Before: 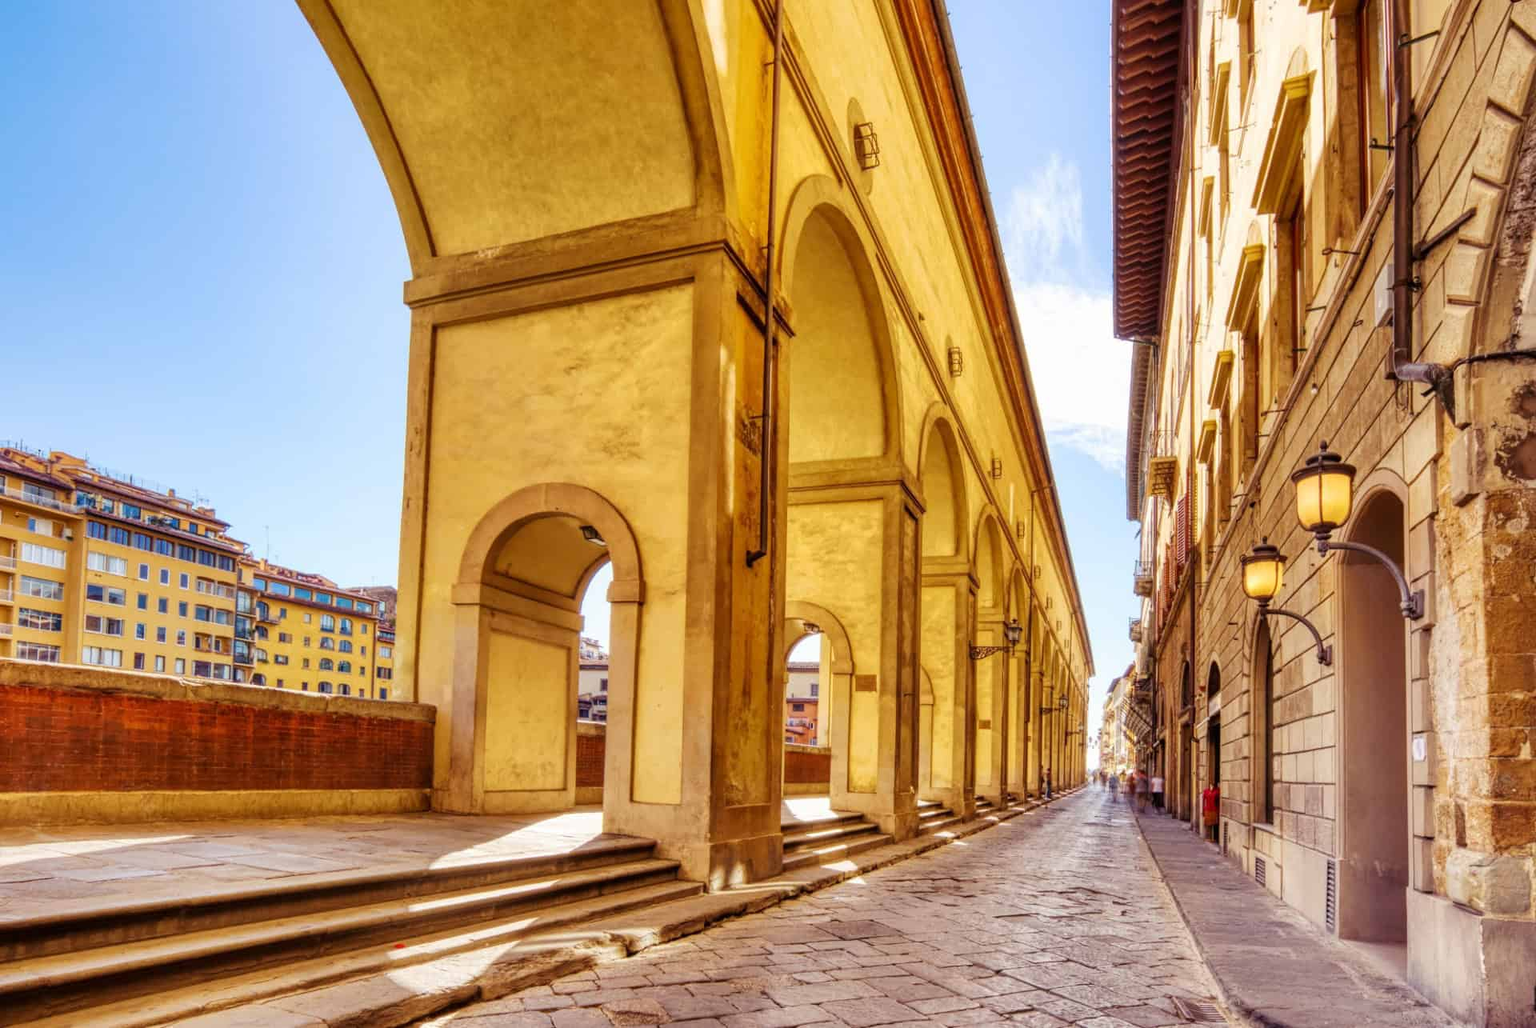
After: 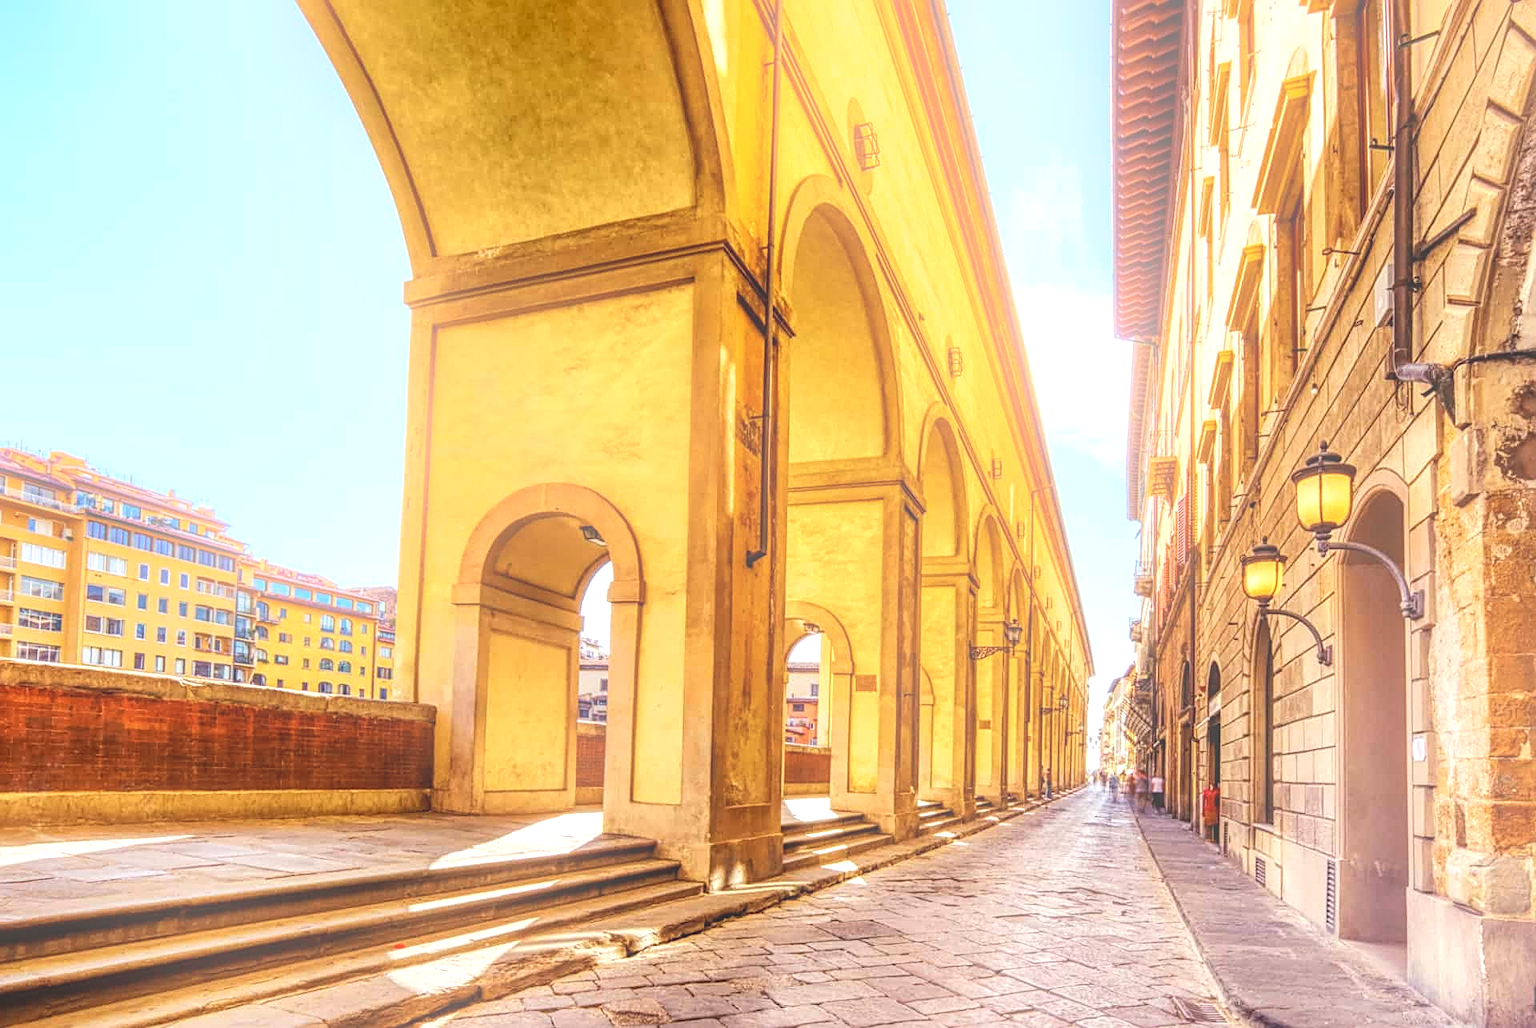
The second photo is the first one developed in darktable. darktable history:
tone equalizer: -8 EV -0.417 EV, -7 EV -0.389 EV, -6 EV -0.333 EV, -5 EV -0.222 EV, -3 EV 0.222 EV, -2 EV 0.333 EV, -1 EV 0.389 EV, +0 EV 0.417 EV, edges refinement/feathering 500, mask exposure compensation -1.57 EV, preserve details no
bloom: on, module defaults
local contrast: detail 130%
sharpen: on, module defaults
